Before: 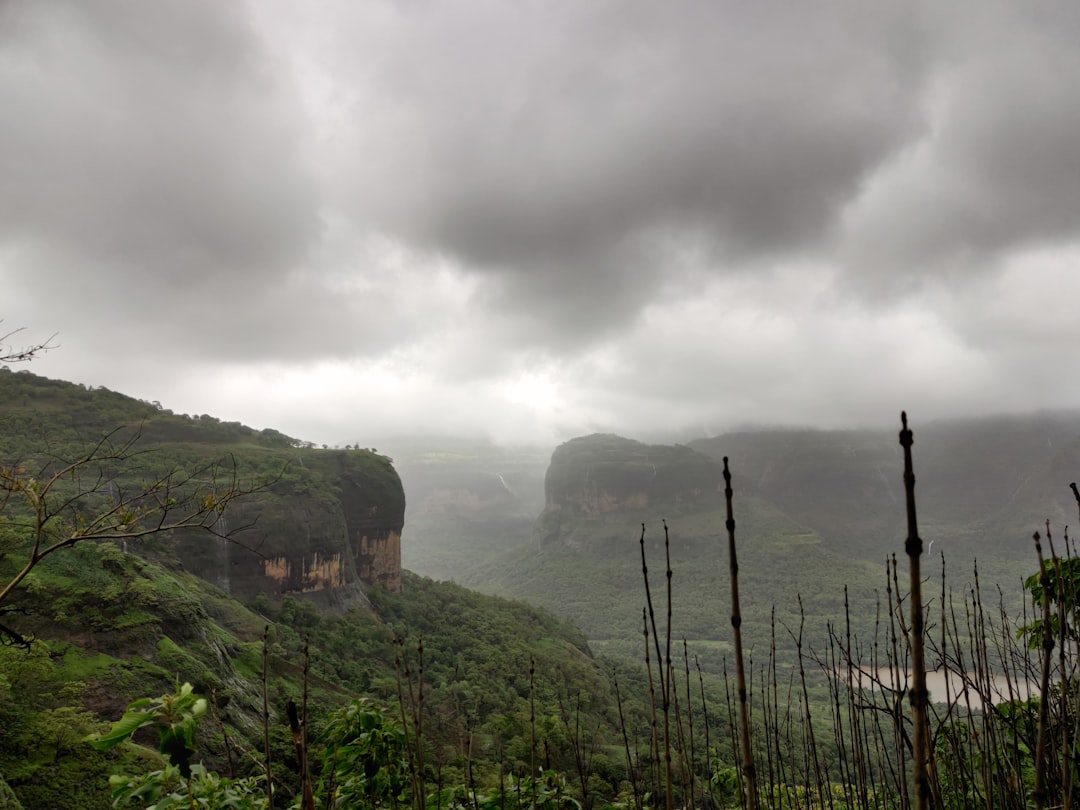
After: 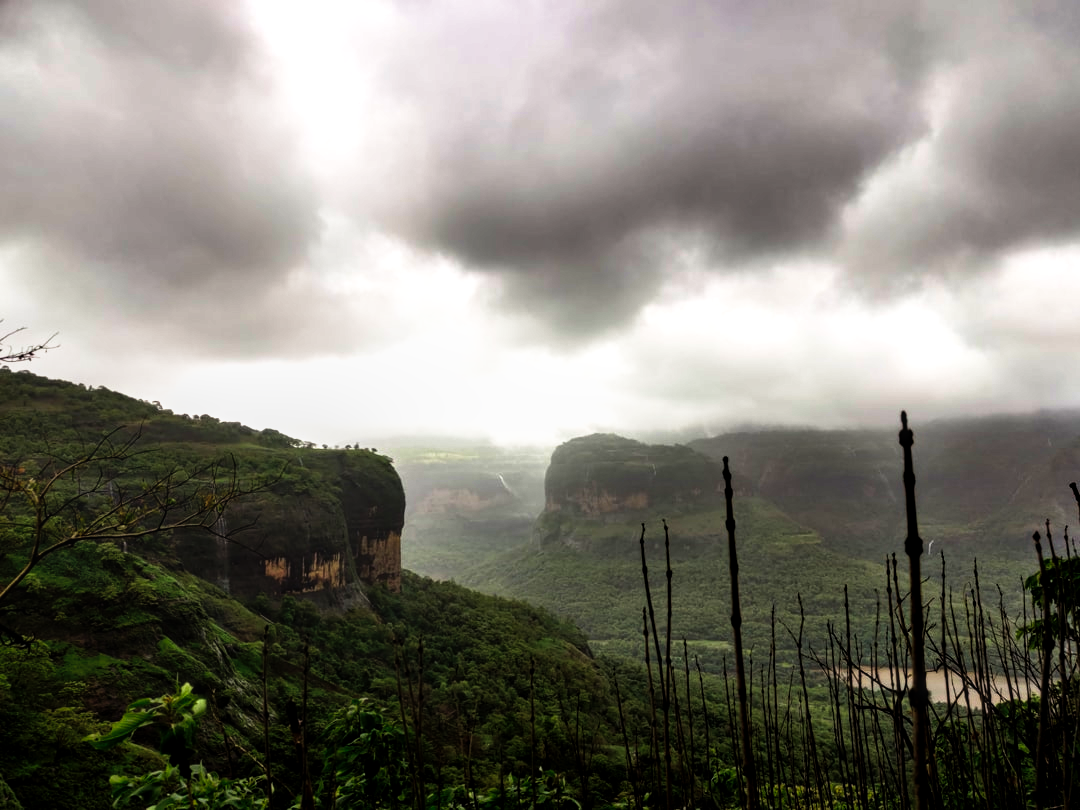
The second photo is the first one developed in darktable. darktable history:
velvia: on, module defaults
local contrast: on, module defaults
tone curve: curves: ch0 [(0, 0) (0.003, 0.001) (0.011, 0.002) (0.025, 0.002) (0.044, 0.006) (0.069, 0.01) (0.1, 0.017) (0.136, 0.023) (0.177, 0.038) (0.224, 0.066) (0.277, 0.118) (0.335, 0.185) (0.399, 0.264) (0.468, 0.365) (0.543, 0.475) (0.623, 0.606) (0.709, 0.759) (0.801, 0.923) (0.898, 0.999) (1, 1)], preserve colors none
exposure: black level correction 0.001, exposure 0.015 EV, compensate highlight preservation false
